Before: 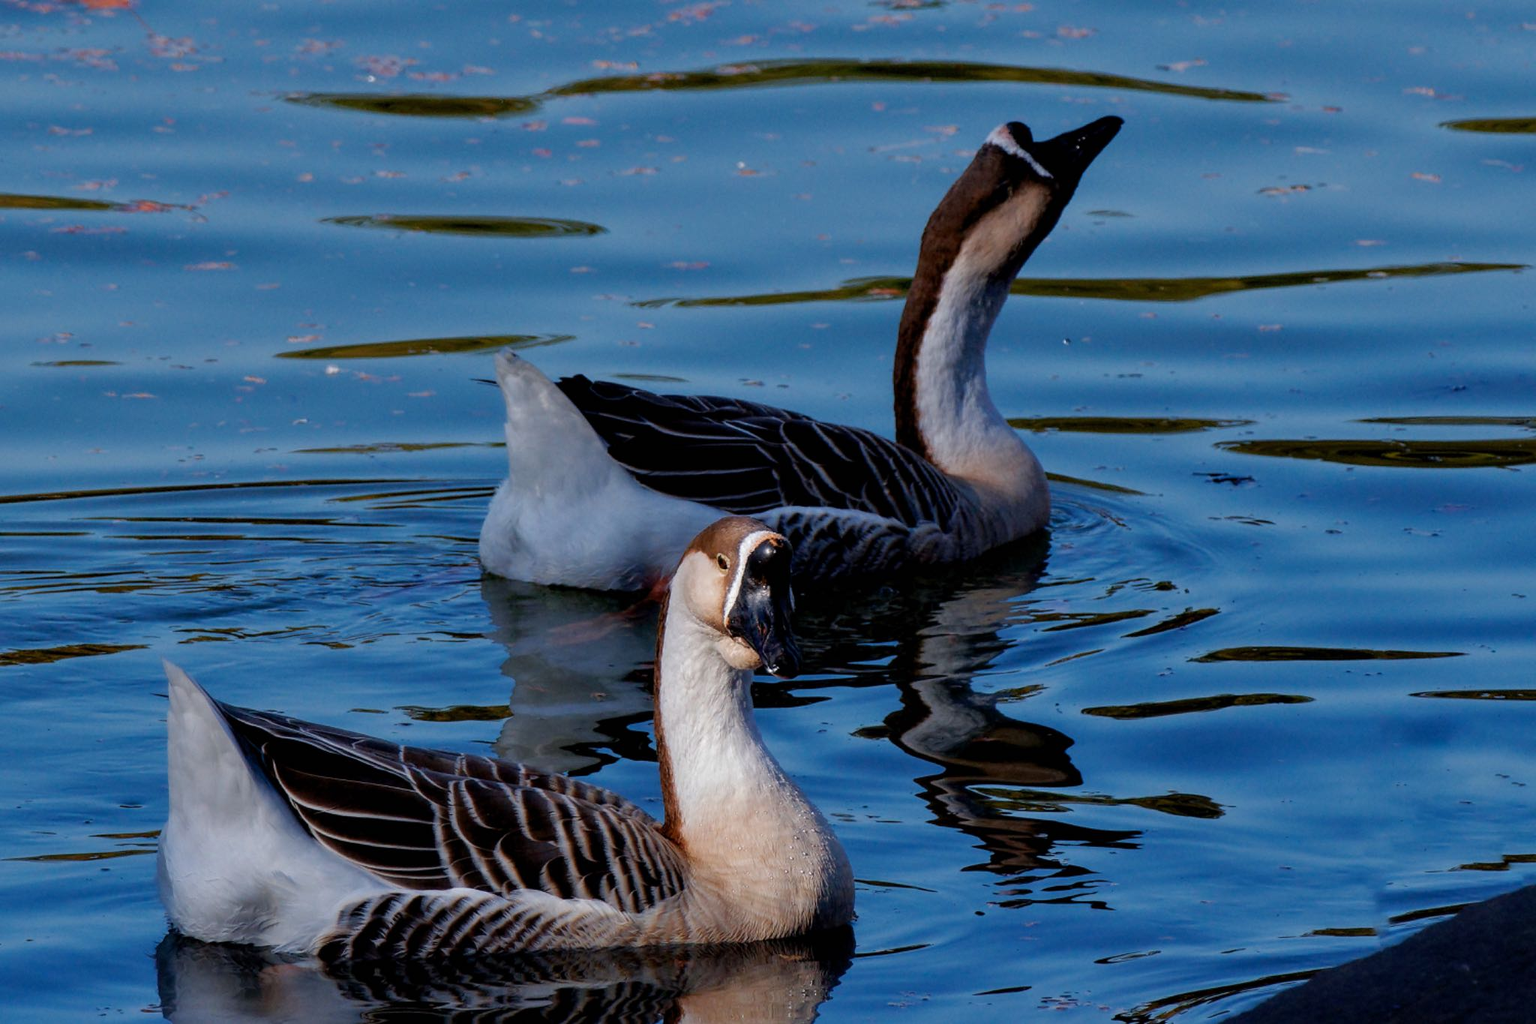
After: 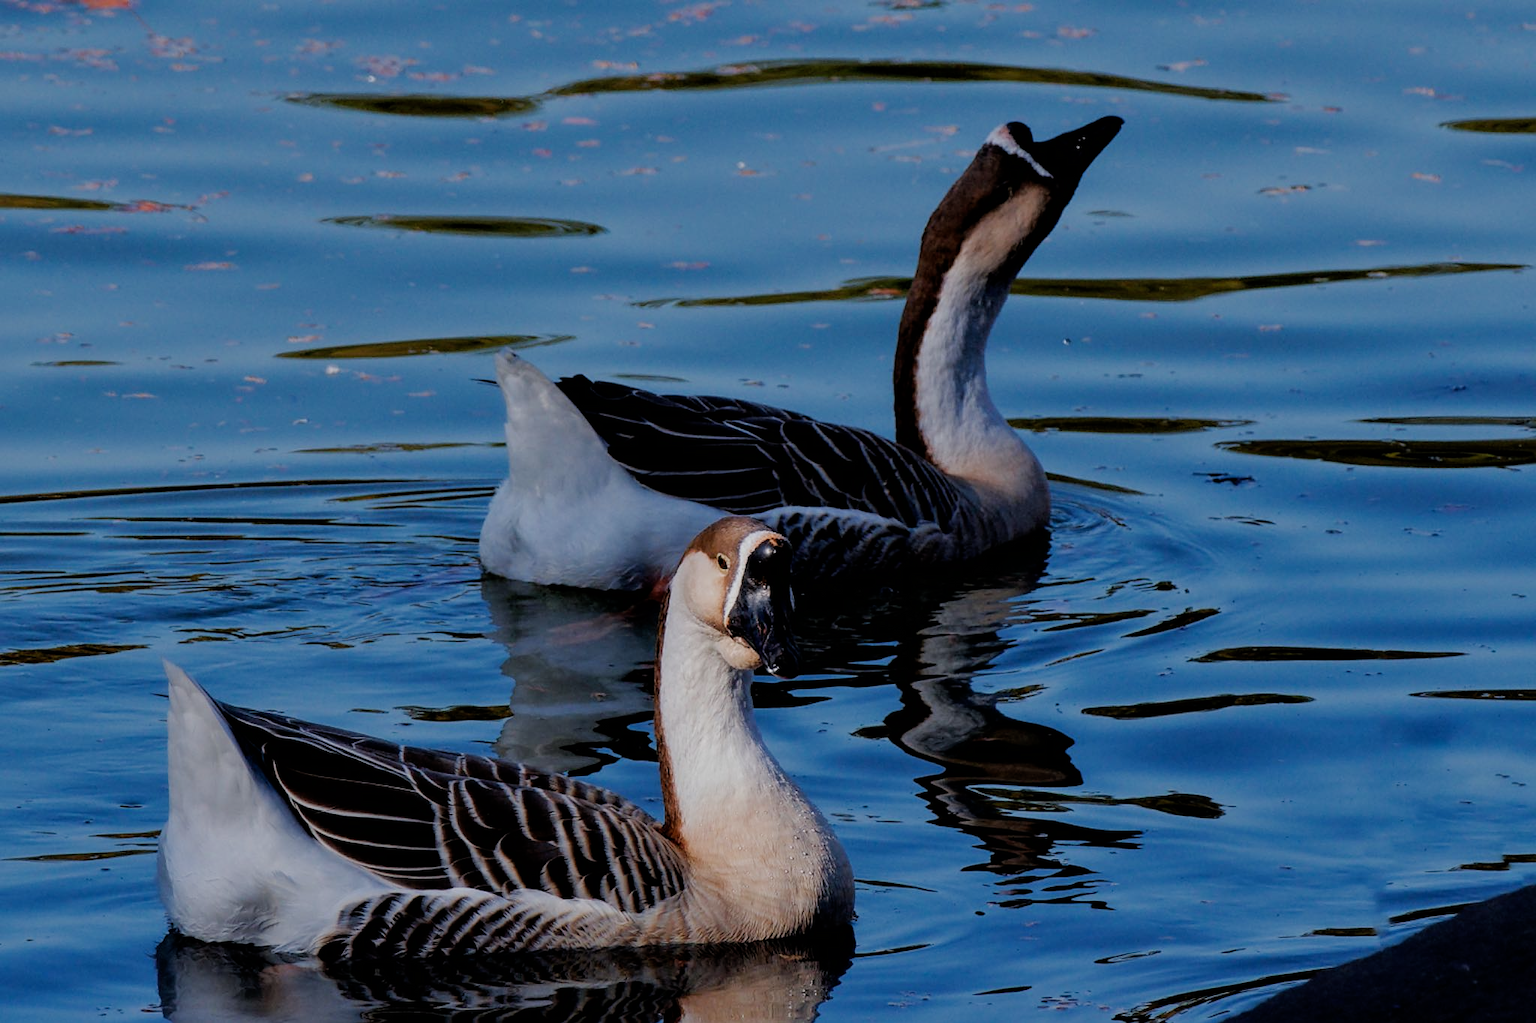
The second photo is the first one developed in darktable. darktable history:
sharpen: amount 0.2
filmic rgb: black relative exposure -7.65 EV, white relative exposure 4.56 EV, hardness 3.61
